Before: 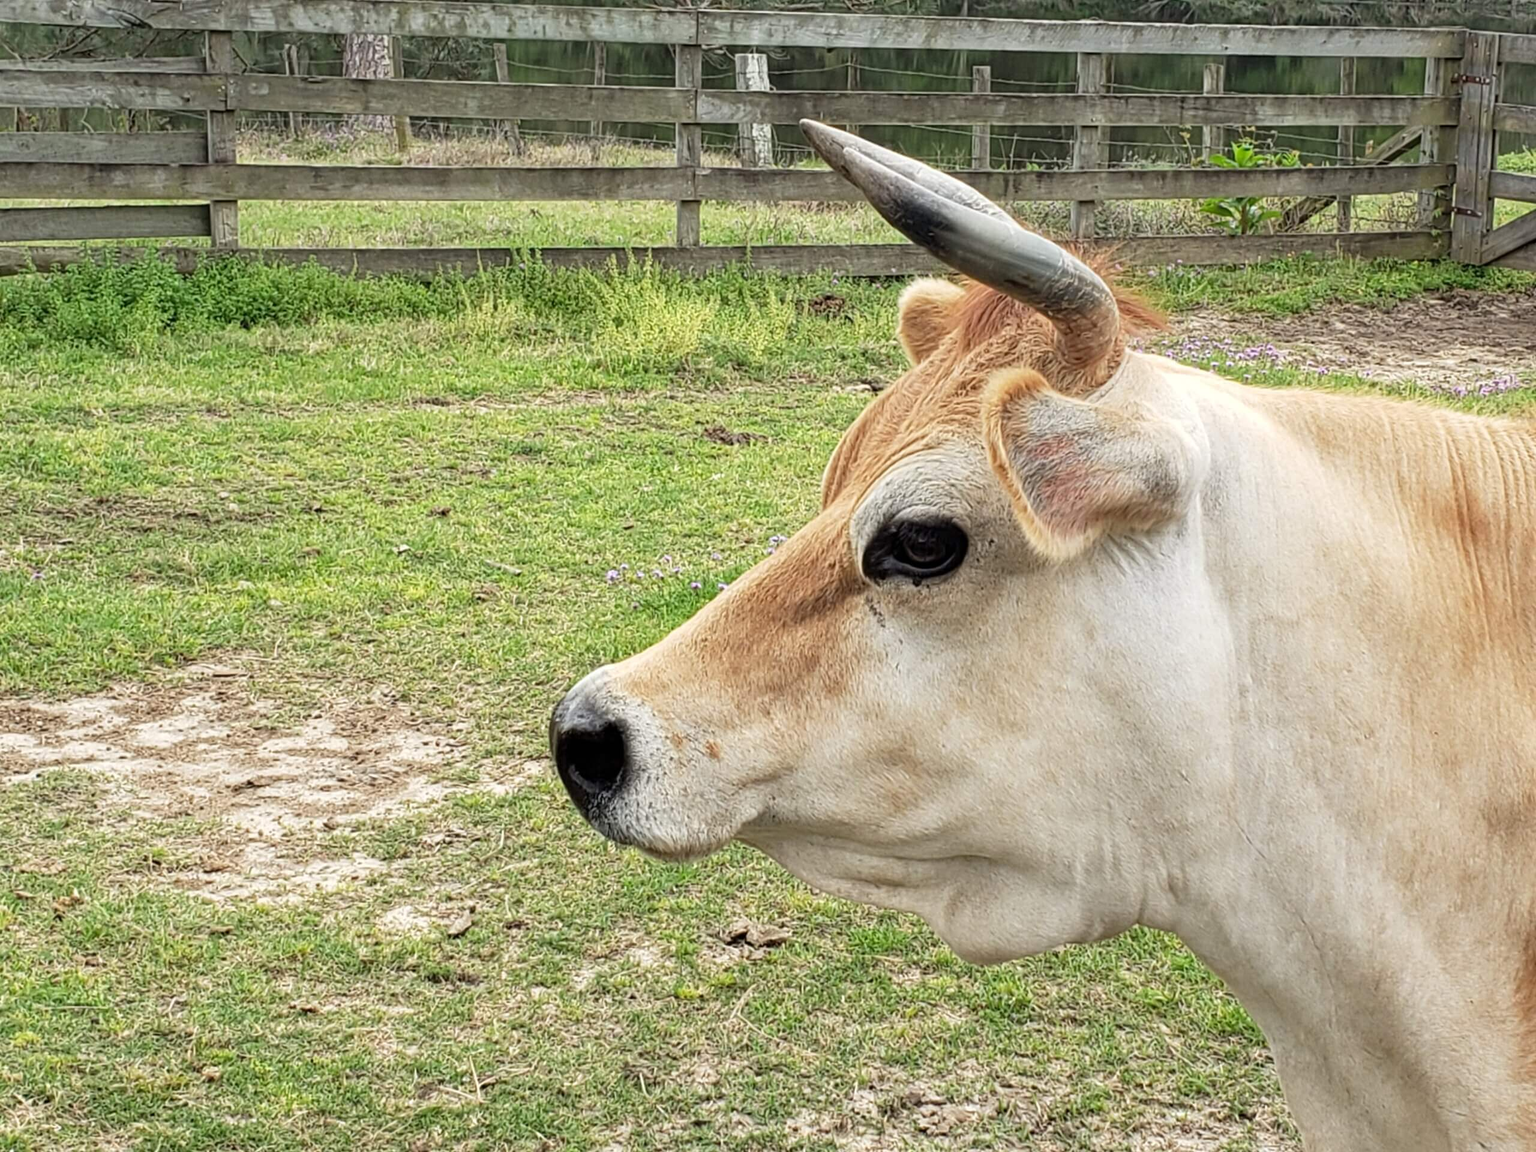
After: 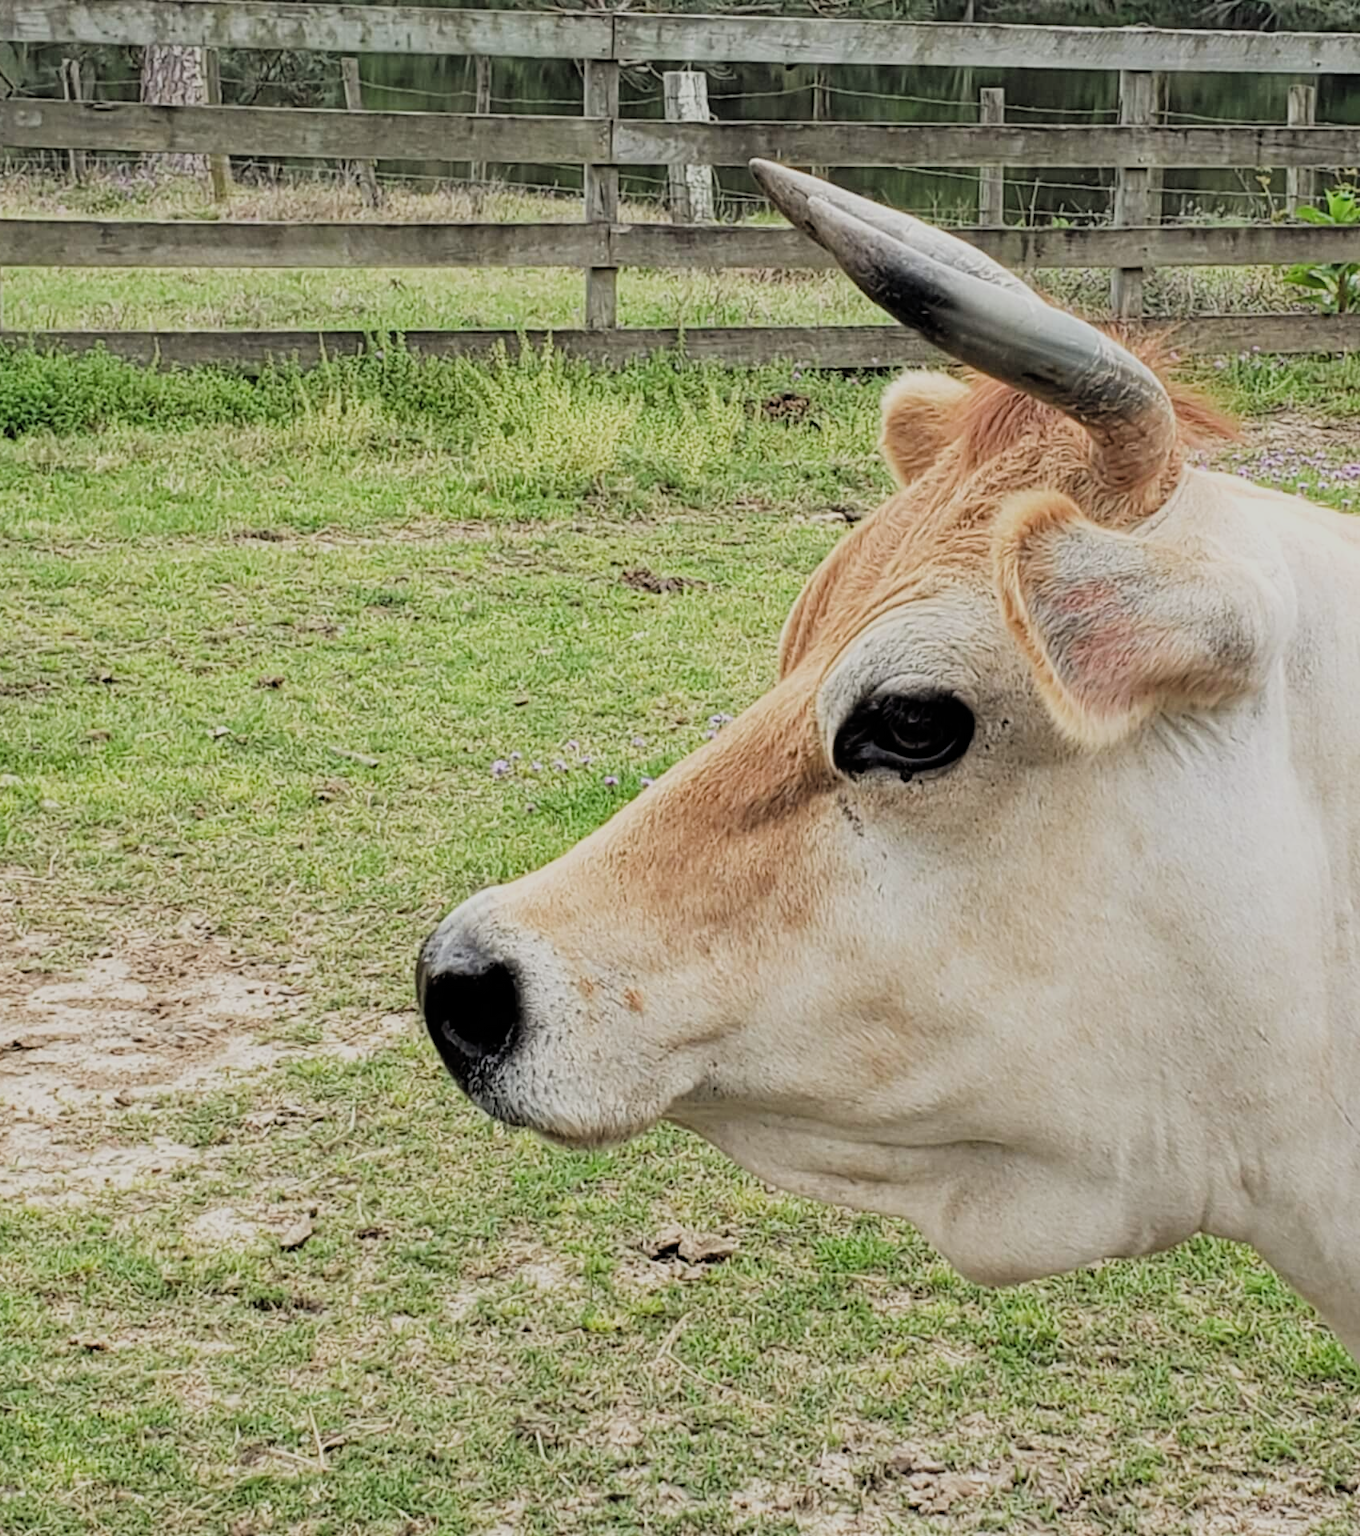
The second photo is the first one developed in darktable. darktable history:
crop and rotate: left 15.496%, right 18.054%
filmic rgb: black relative exposure -7.65 EV, white relative exposure 4.56 EV, hardness 3.61, add noise in highlights 0.101, color science v4 (2020), type of noise poissonian
